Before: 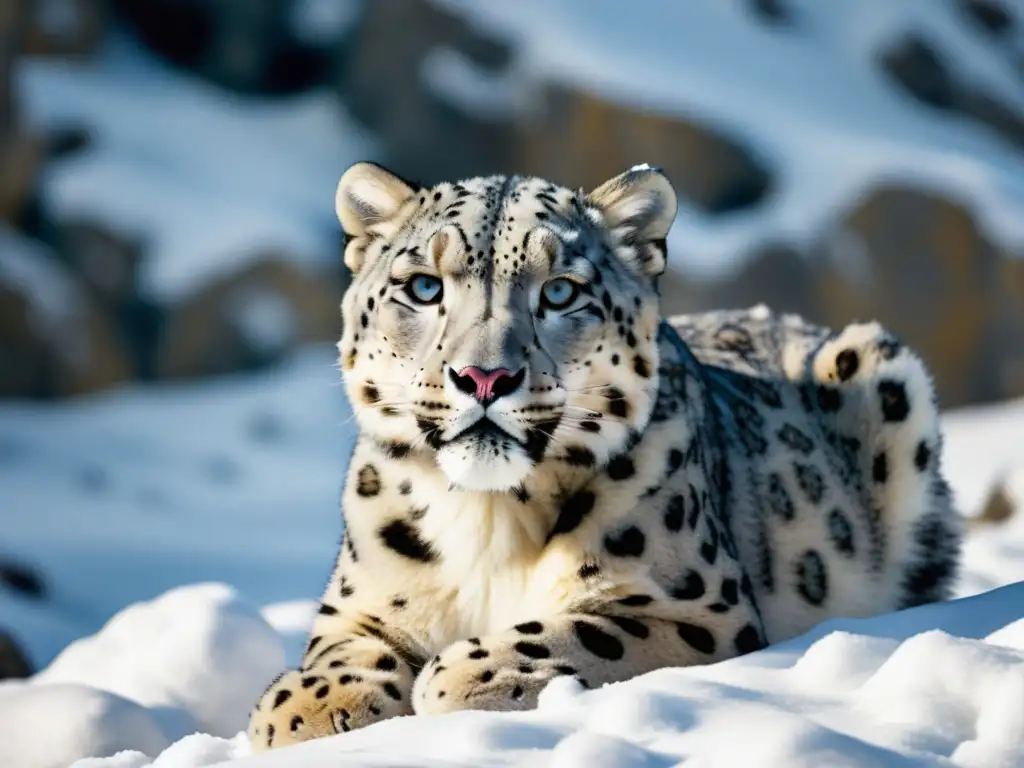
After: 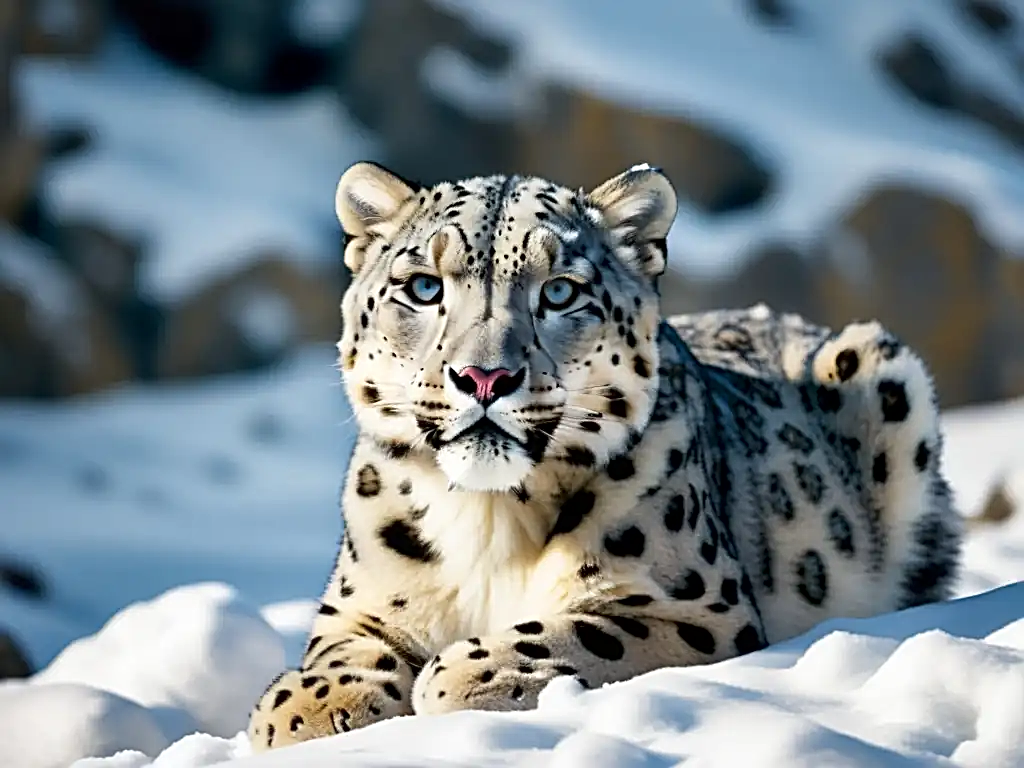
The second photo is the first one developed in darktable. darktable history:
sharpen: radius 2.676, amount 0.669
local contrast: mode bilateral grid, contrast 20, coarseness 50, detail 120%, midtone range 0.2
